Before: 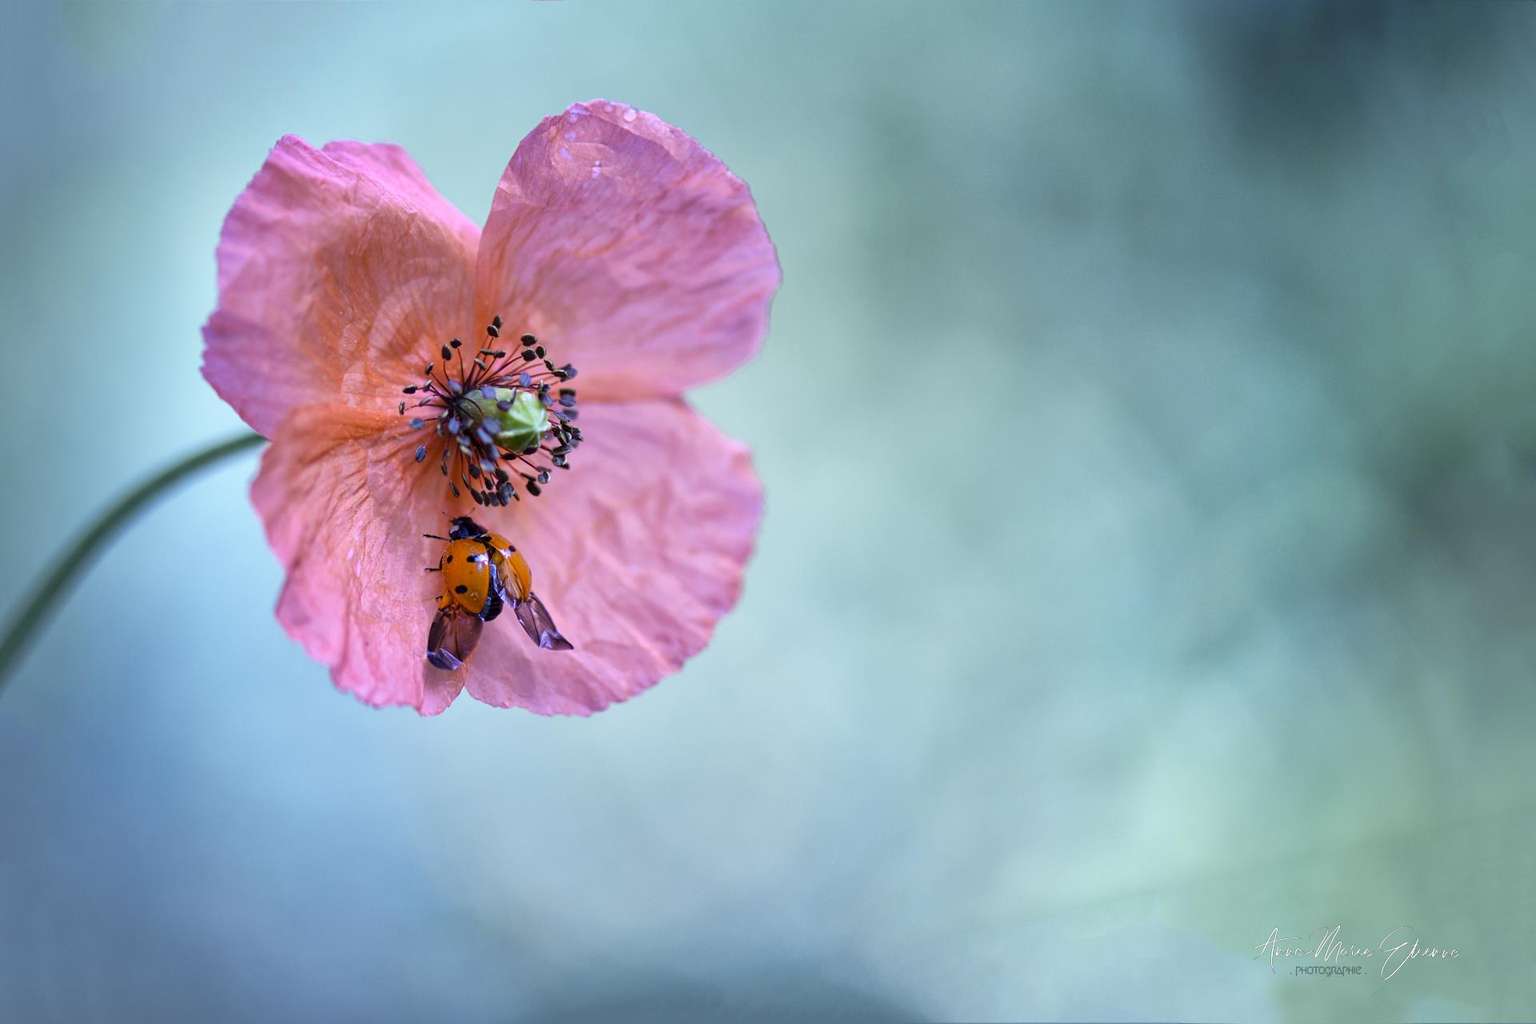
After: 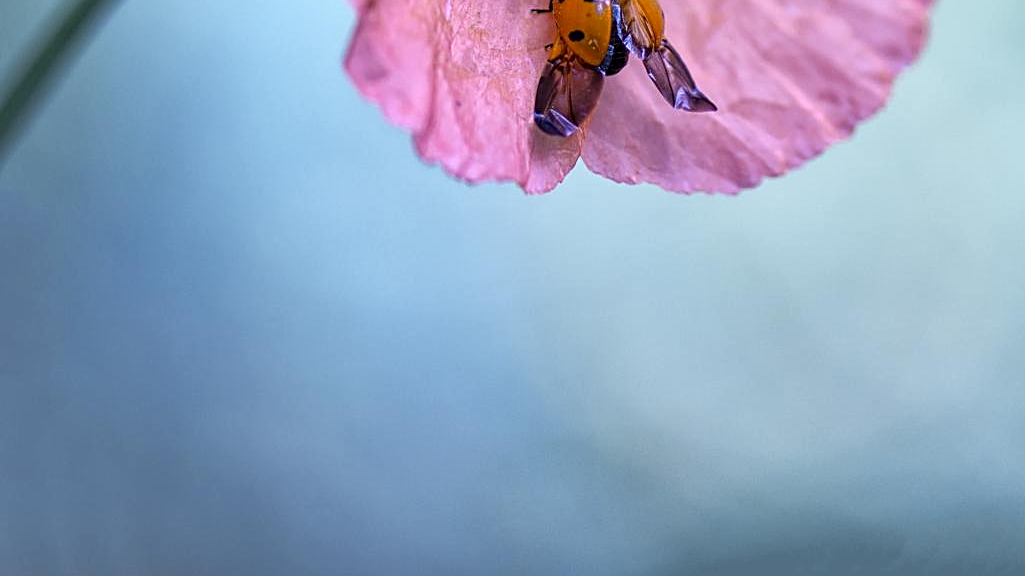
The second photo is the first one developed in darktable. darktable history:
crop and rotate: top 54.778%, right 46.61%, bottom 0.159%
local contrast: on, module defaults
sharpen: on, module defaults
